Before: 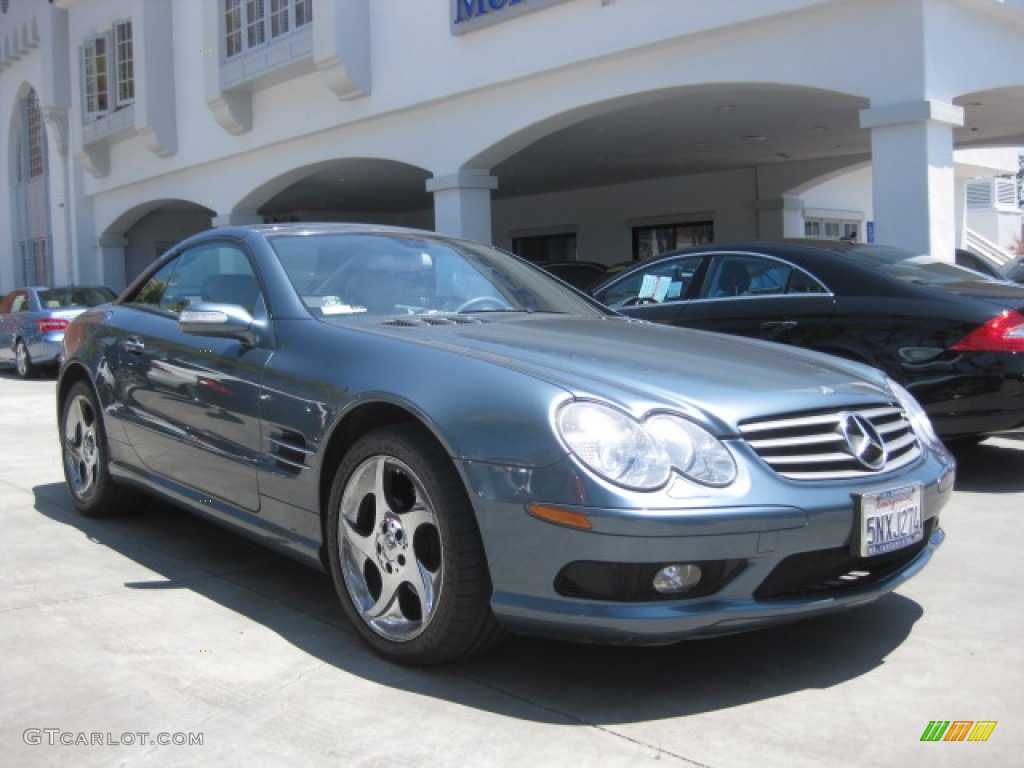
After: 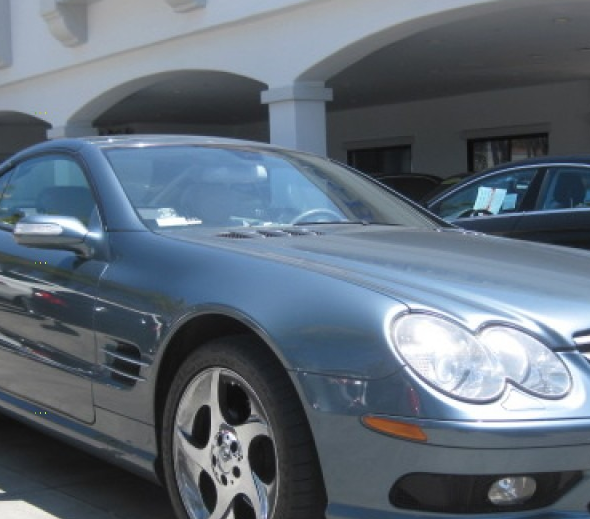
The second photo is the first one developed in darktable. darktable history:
crop: left 16.194%, top 11.468%, right 26.117%, bottom 20.824%
